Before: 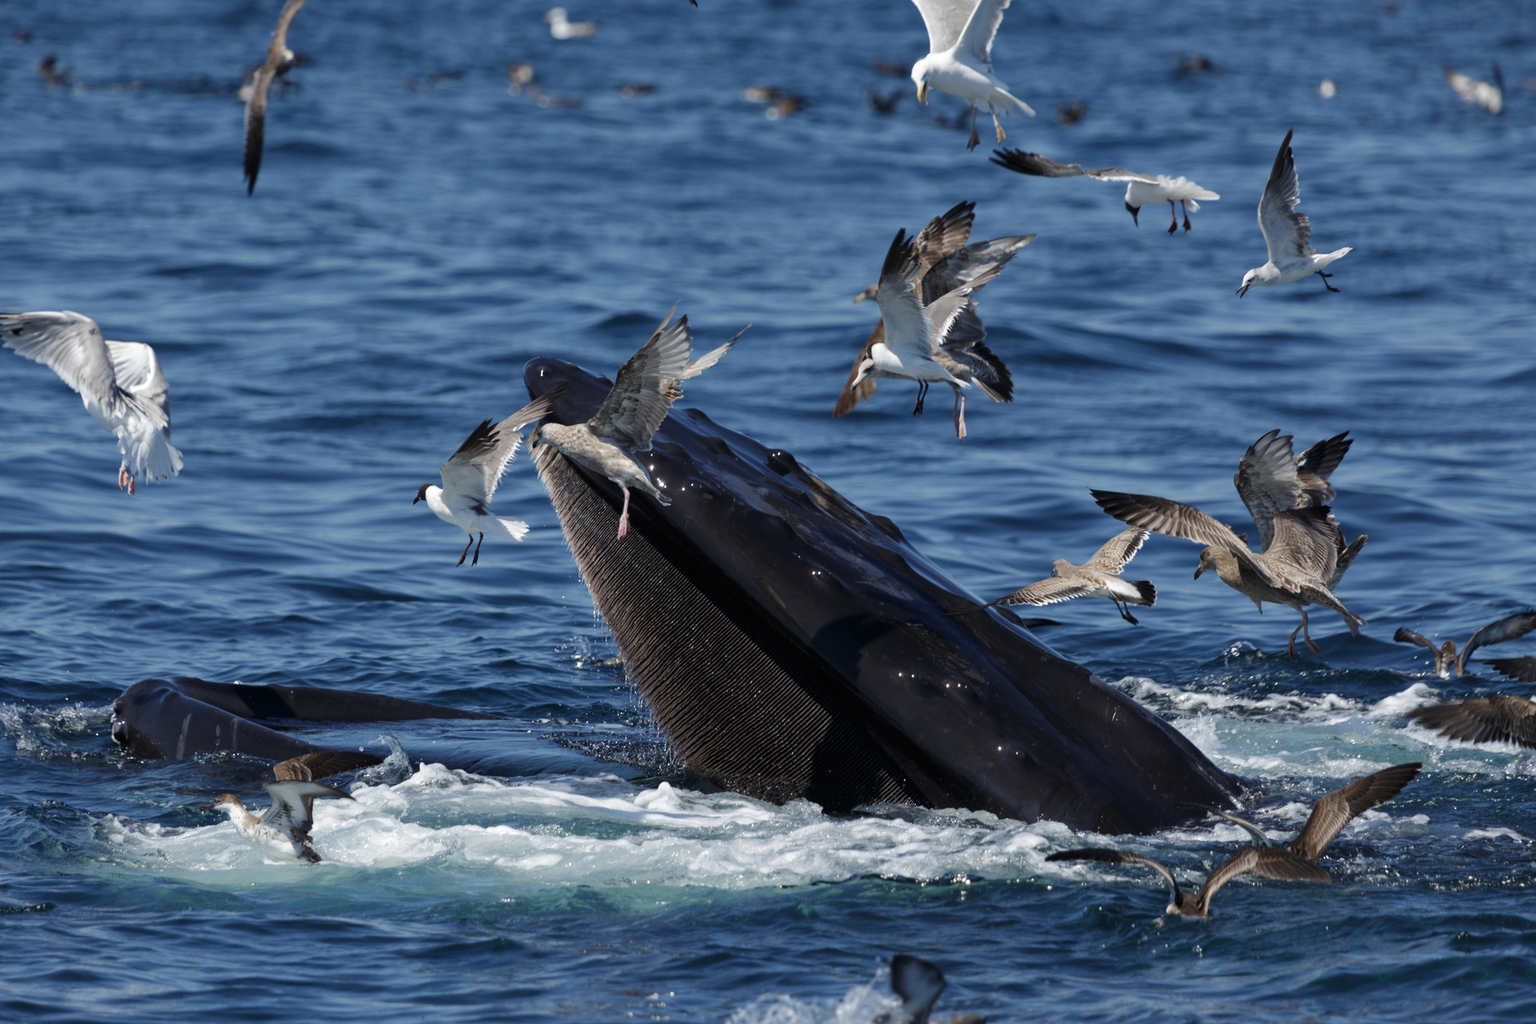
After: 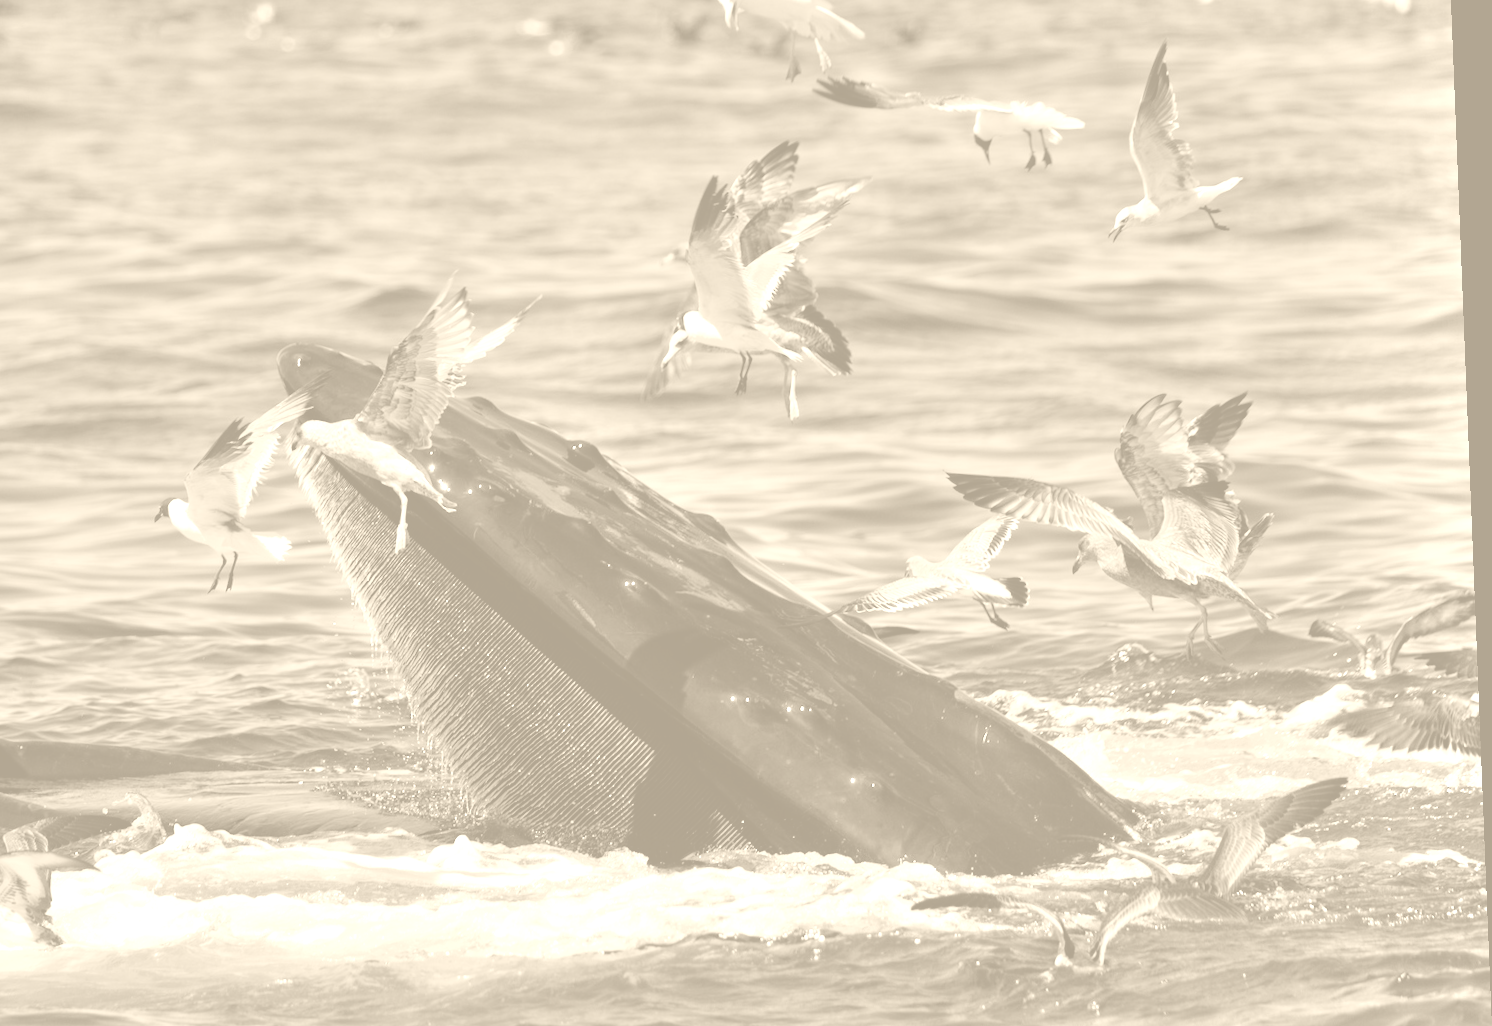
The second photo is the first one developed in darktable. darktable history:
rotate and perspective: rotation -2.29°, automatic cropping off
white balance: red 1, blue 1
filmic rgb: middle gray luminance 18.42%, black relative exposure -10.5 EV, white relative exposure 3.4 EV, threshold 6 EV, target black luminance 0%, hardness 6.03, latitude 99%, contrast 0.847, shadows ↔ highlights balance 0.505%, add noise in highlights 0, preserve chrominance max RGB, color science v3 (2019), use custom middle-gray values true, iterations of high-quality reconstruction 0, contrast in highlights soft, enable highlight reconstruction true
crop: left 19.159%, top 9.58%, bottom 9.58%
colorize: hue 36°, saturation 71%, lightness 80.79%
color balance rgb: linear chroma grading › global chroma 50%, perceptual saturation grading › global saturation 2.34%, global vibrance 6.64%, contrast 12.71%, saturation formula JzAzBz (2021)
shadows and highlights: soften with gaussian
